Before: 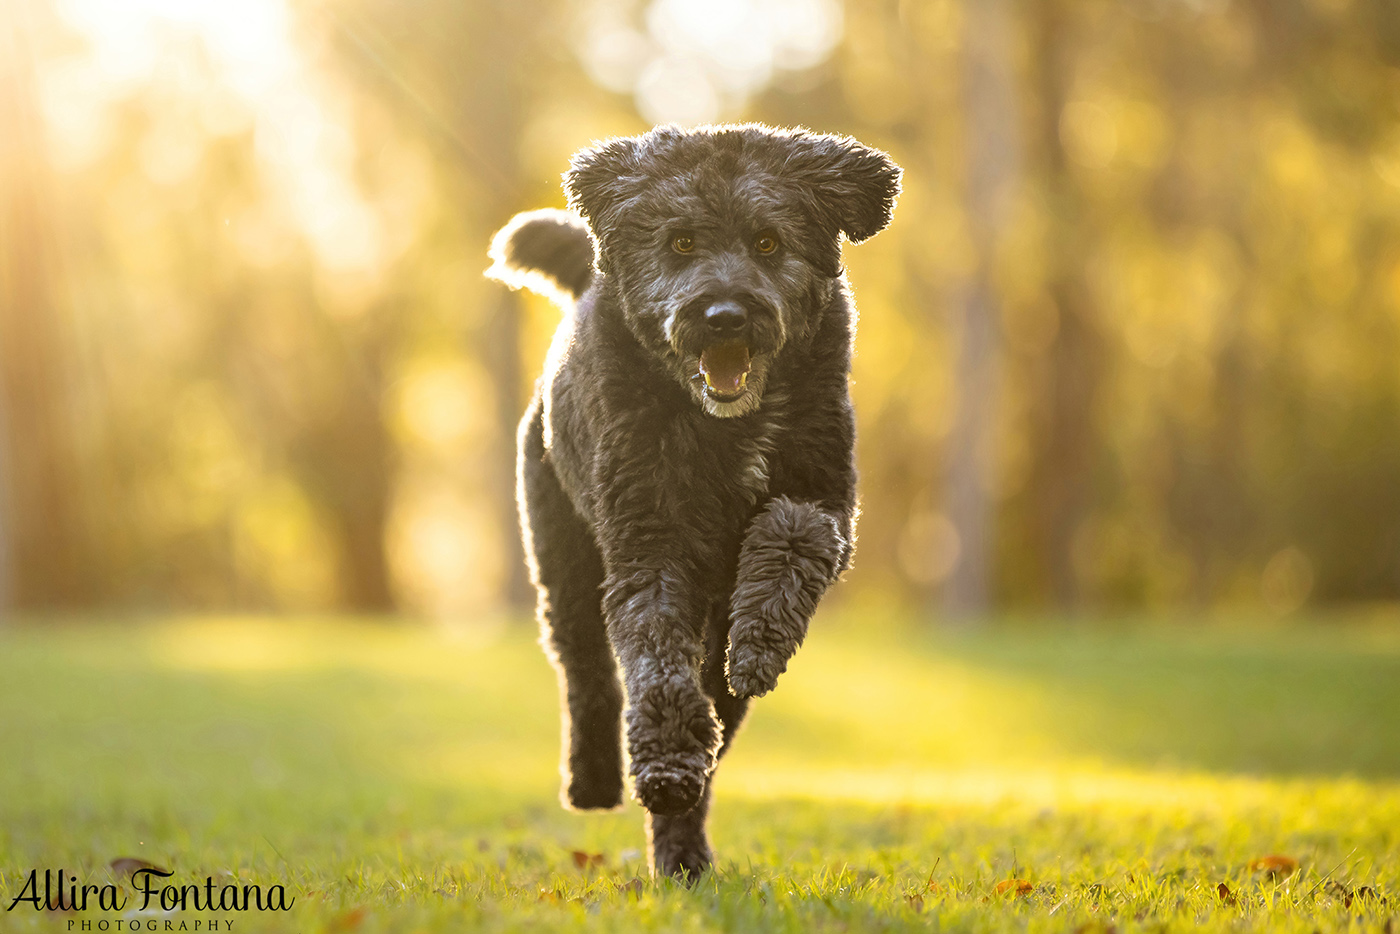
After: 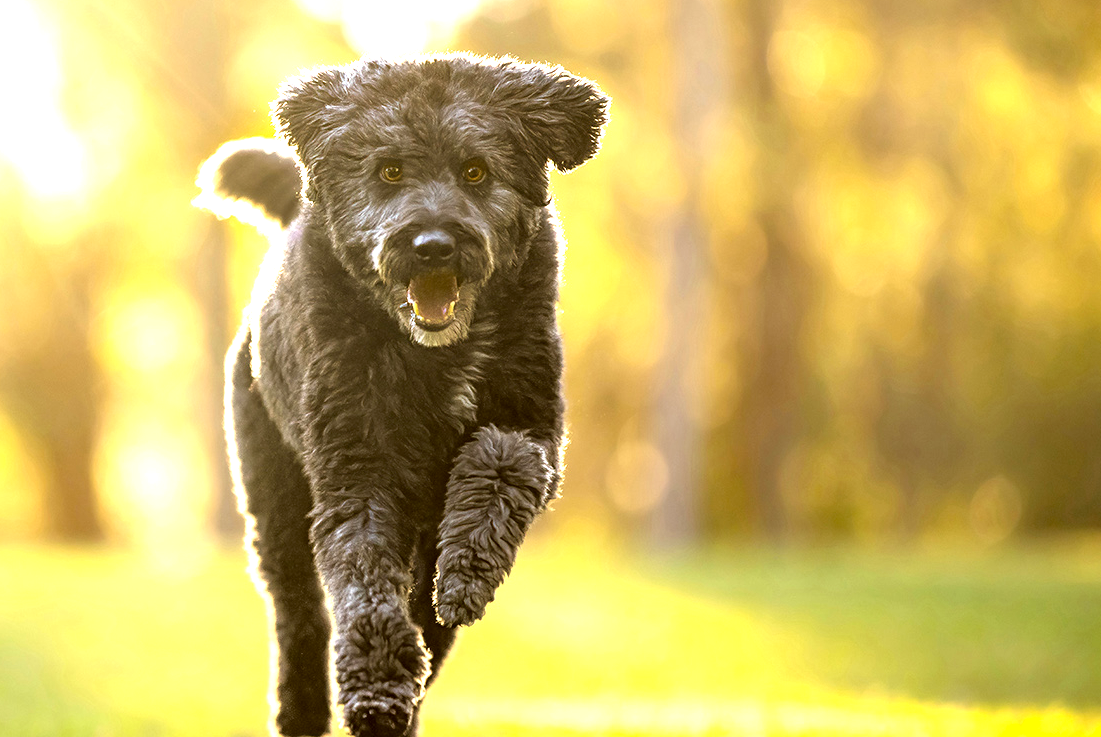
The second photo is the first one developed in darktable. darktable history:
exposure: black level correction 0.009, exposure 0.122 EV, compensate exposure bias true, compensate highlight preservation false
crop and rotate: left 20.883%, top 7.793%, right 0.425%, bottom 13.289%
tone equalizer: -8 EV -0.729 EV, -7 EV -0.677 EV, -6 EV -0.588 EV, -5 EV -0.396 EV, -3 EV 0.387 EV, -2 EV 0.6 EV, -1 EV 0.679 EV, +0 EV 0.779 EV, mask exposure compensation -0.495 EV
